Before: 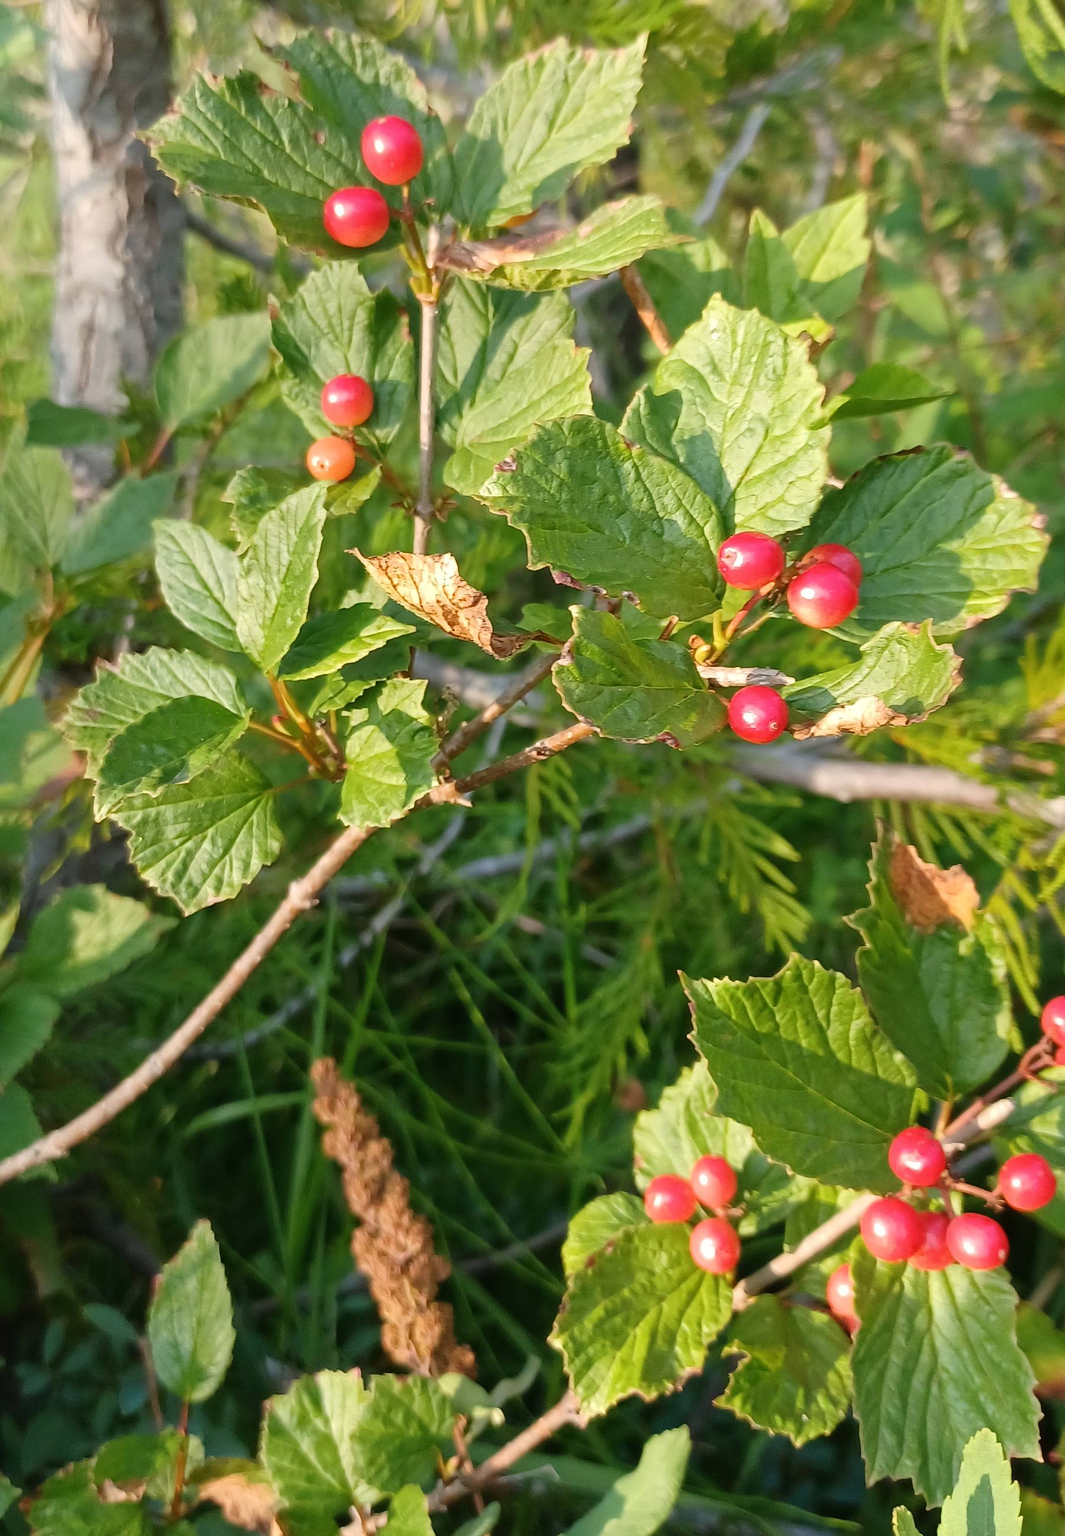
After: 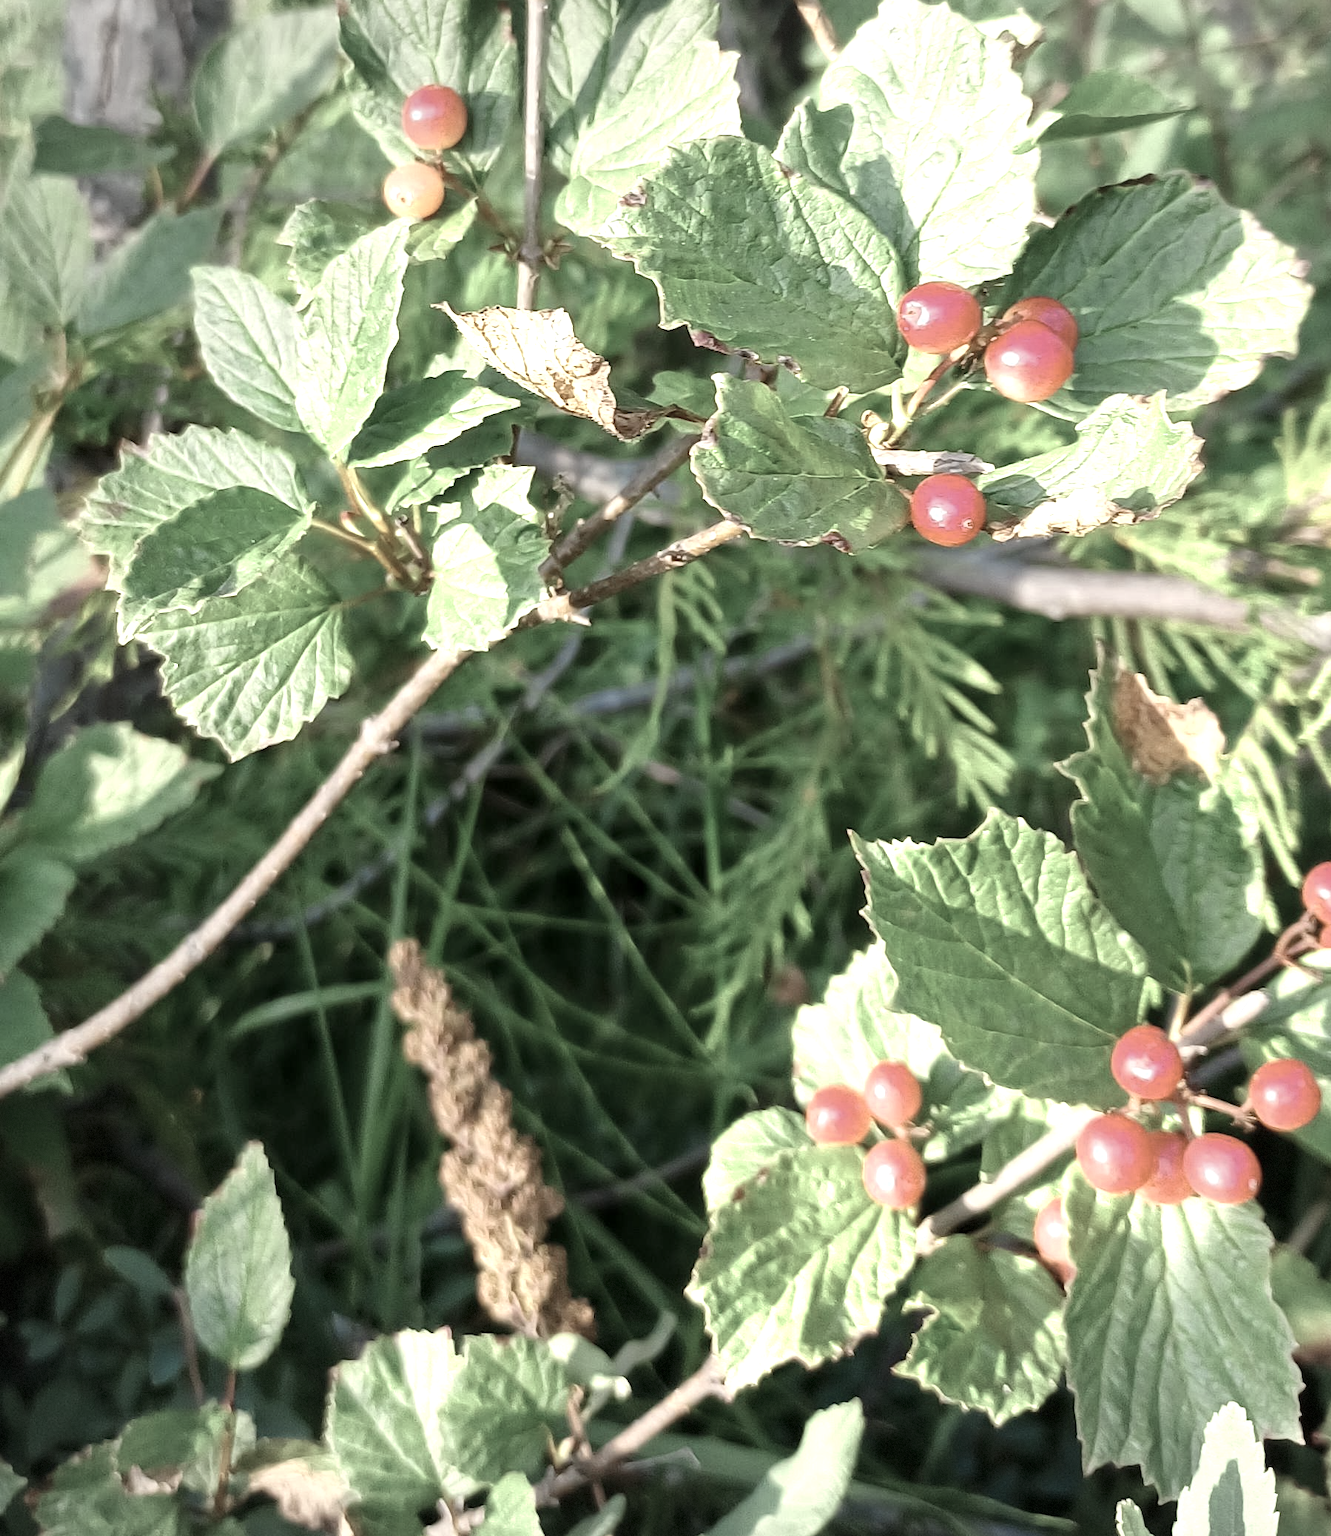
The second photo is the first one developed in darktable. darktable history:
contrast brightness saturation: contrast 0.07
crop and rotate: top 19.998%
local contrast: highlights 100%, shadows 100%, detail 120%, midtone range 0.2
color zones: curves: ch0 [(0.25, 0.667) (0.758, 0.368)]; ch1 [(0.215, 0.245) (0.761, 0.373)]; ch2 [(0.247, 0.554) (0.761, 0.436)]
white balance: red 0.988, blue 1.017
vignetting: fall-off start 85%, fall-off radius 80%, brightness -0.182, saturation -0.3, width/height ratio 1.219, dithering 8-bit output, unbound false
